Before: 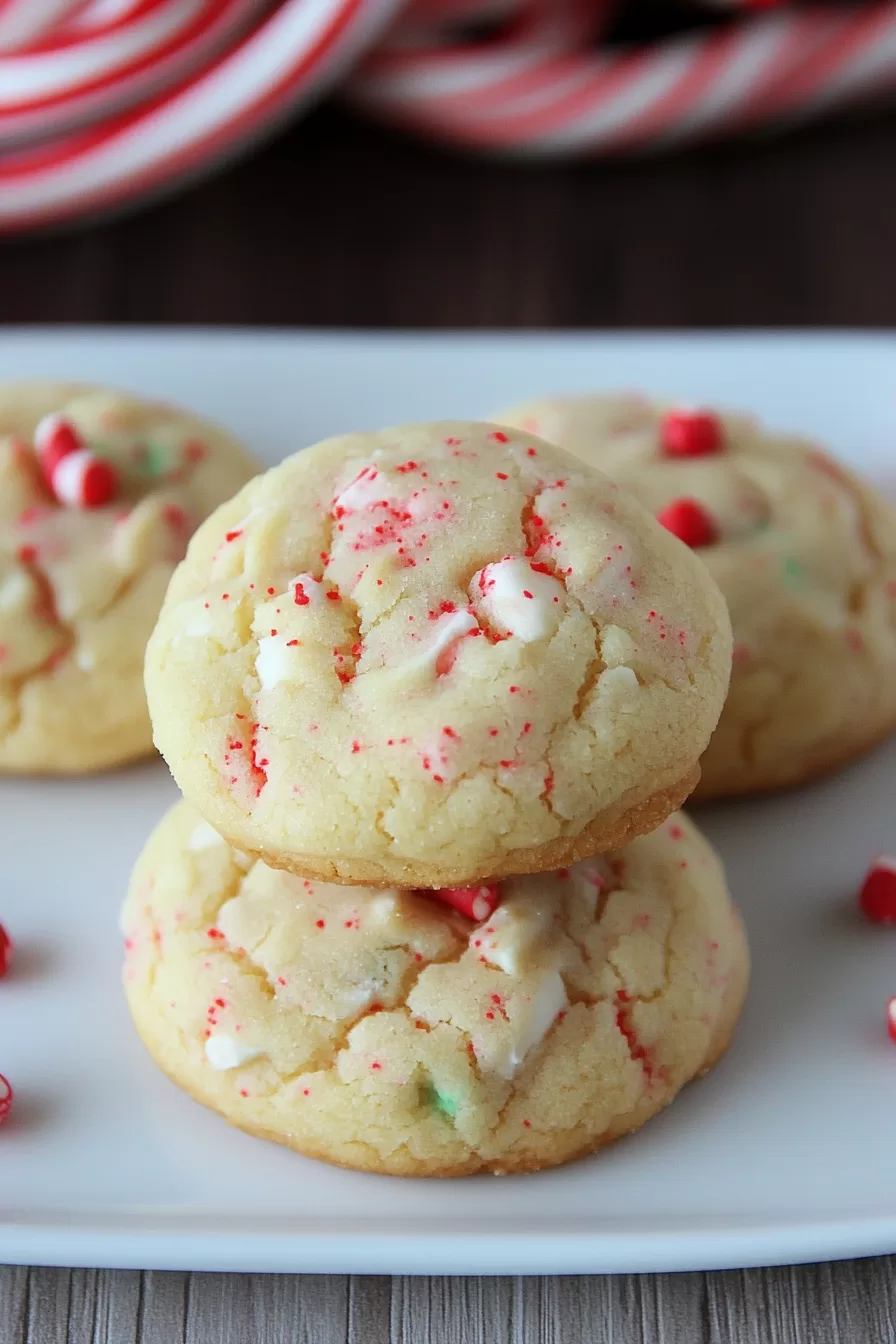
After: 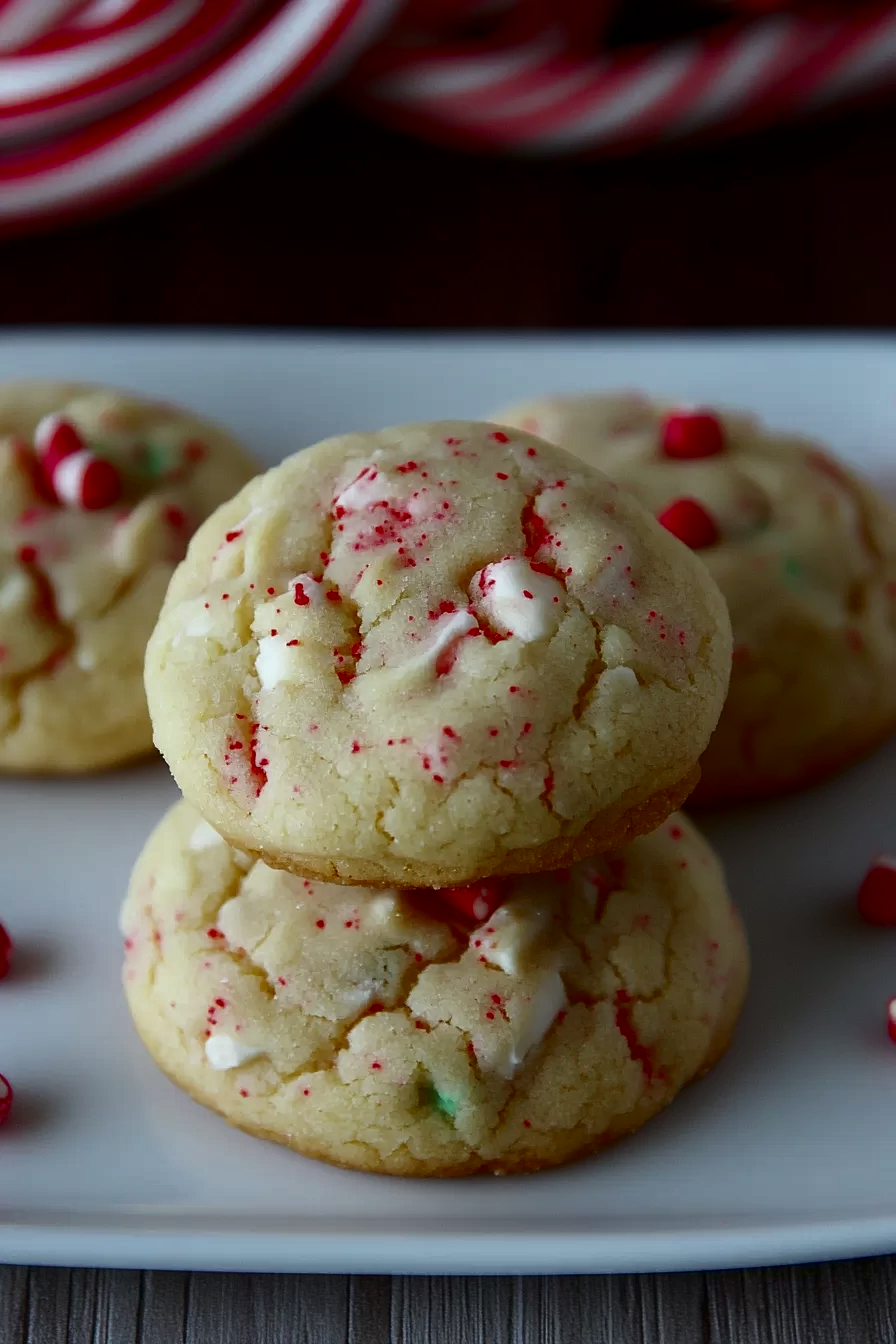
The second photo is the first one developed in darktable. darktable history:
contrast brightness saturation: brightness -0.523
